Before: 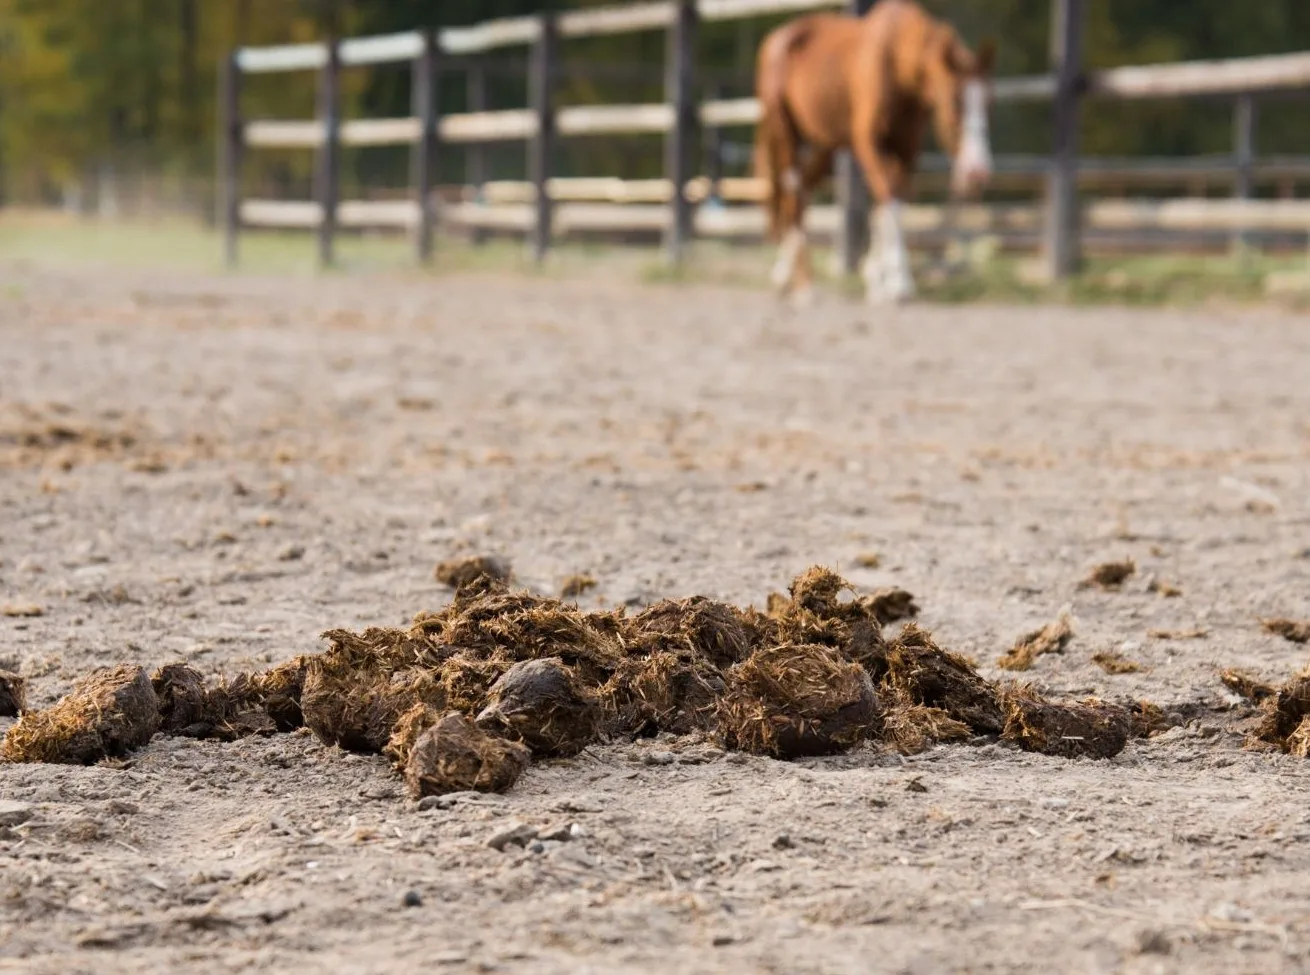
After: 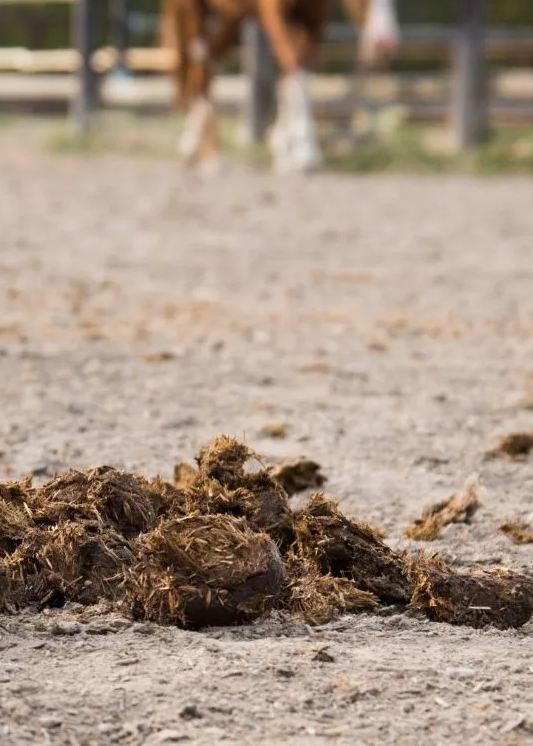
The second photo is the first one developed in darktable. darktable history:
crop: left 45.27%, top 13.363%, right 13.972%, bottom 10.049%
